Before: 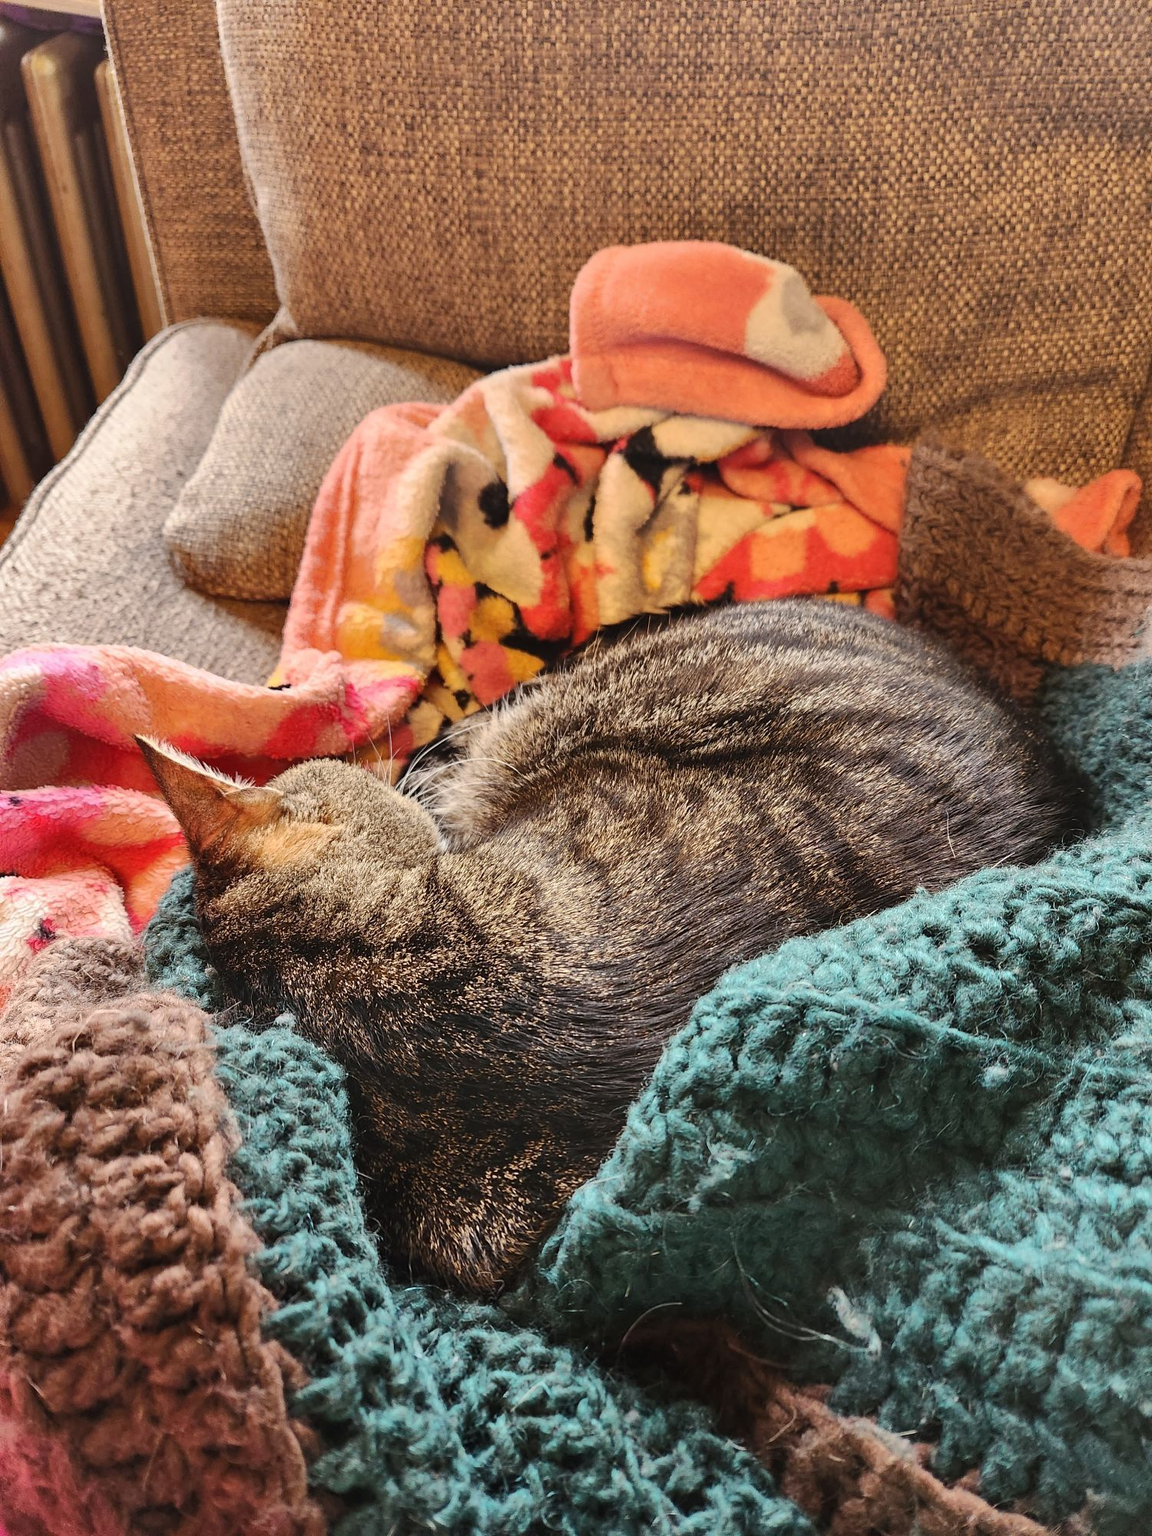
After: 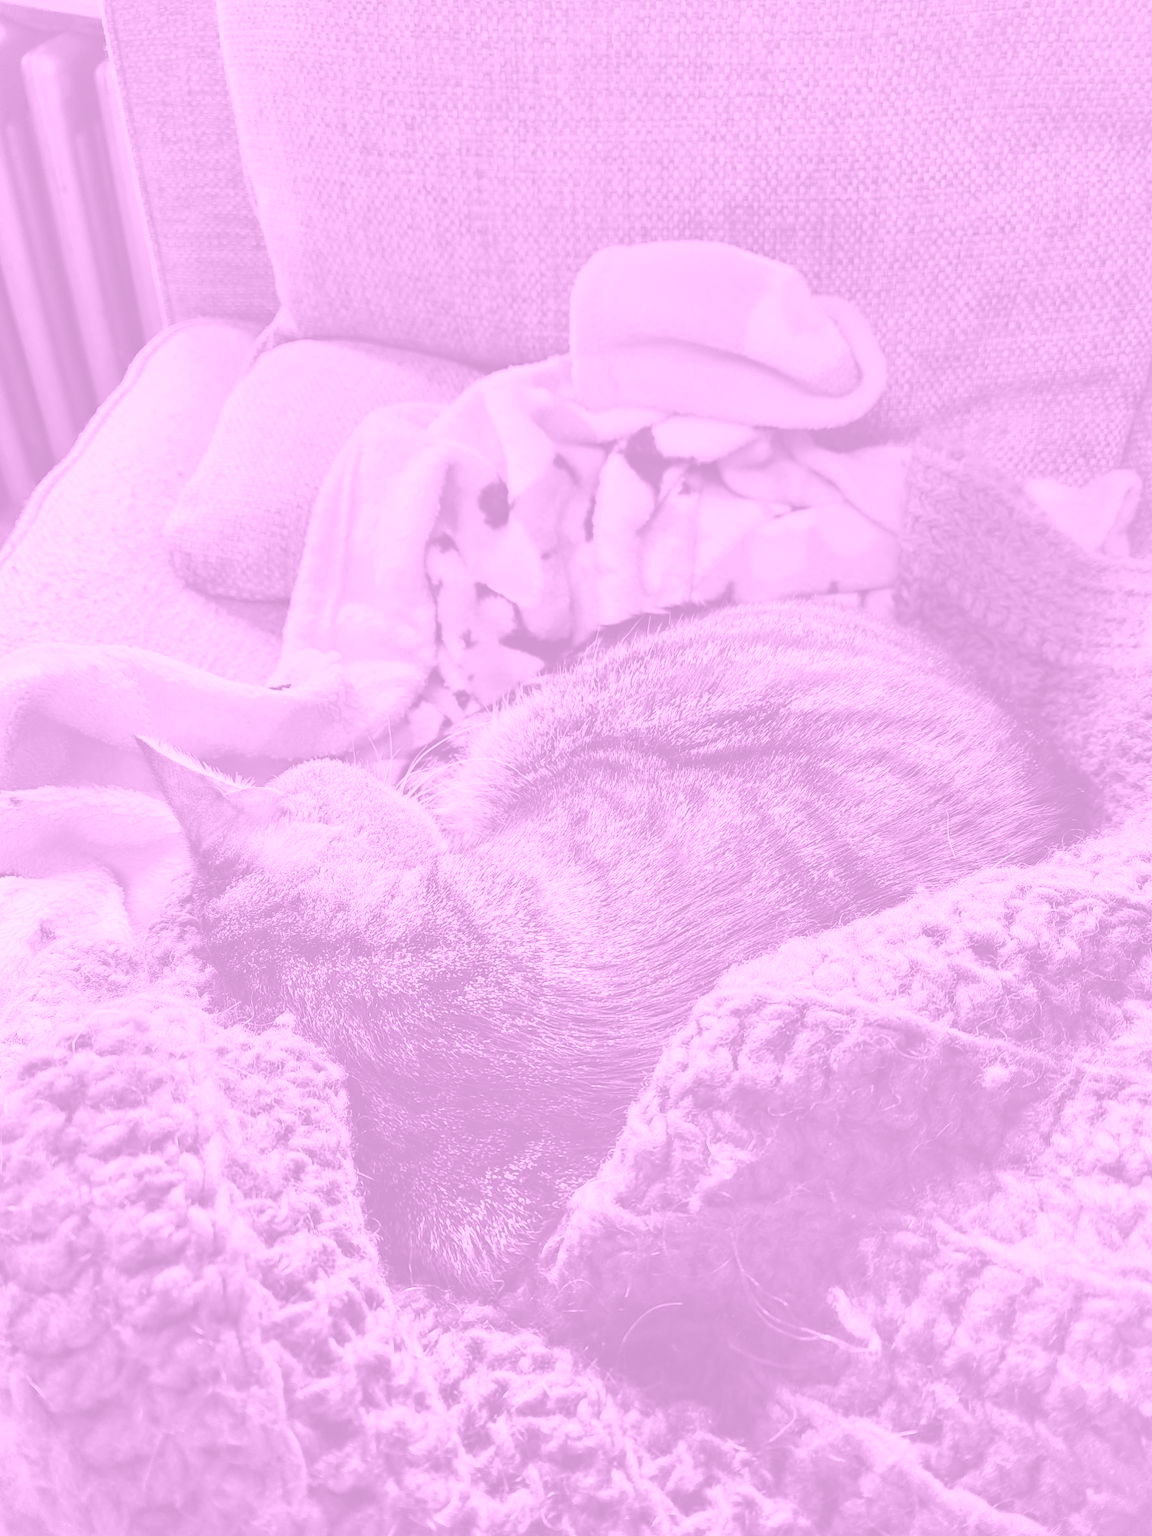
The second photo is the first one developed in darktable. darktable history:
color correction: highlights a* 5.81, highlights b* 4.84
exposure: exposure 0.375 EV, compensate highlight preservation false
colorize: hue 331.2°, saturation 75%, source mix 30.28%, lightness 70.52%, version 1
graduated density: on, module defaults
